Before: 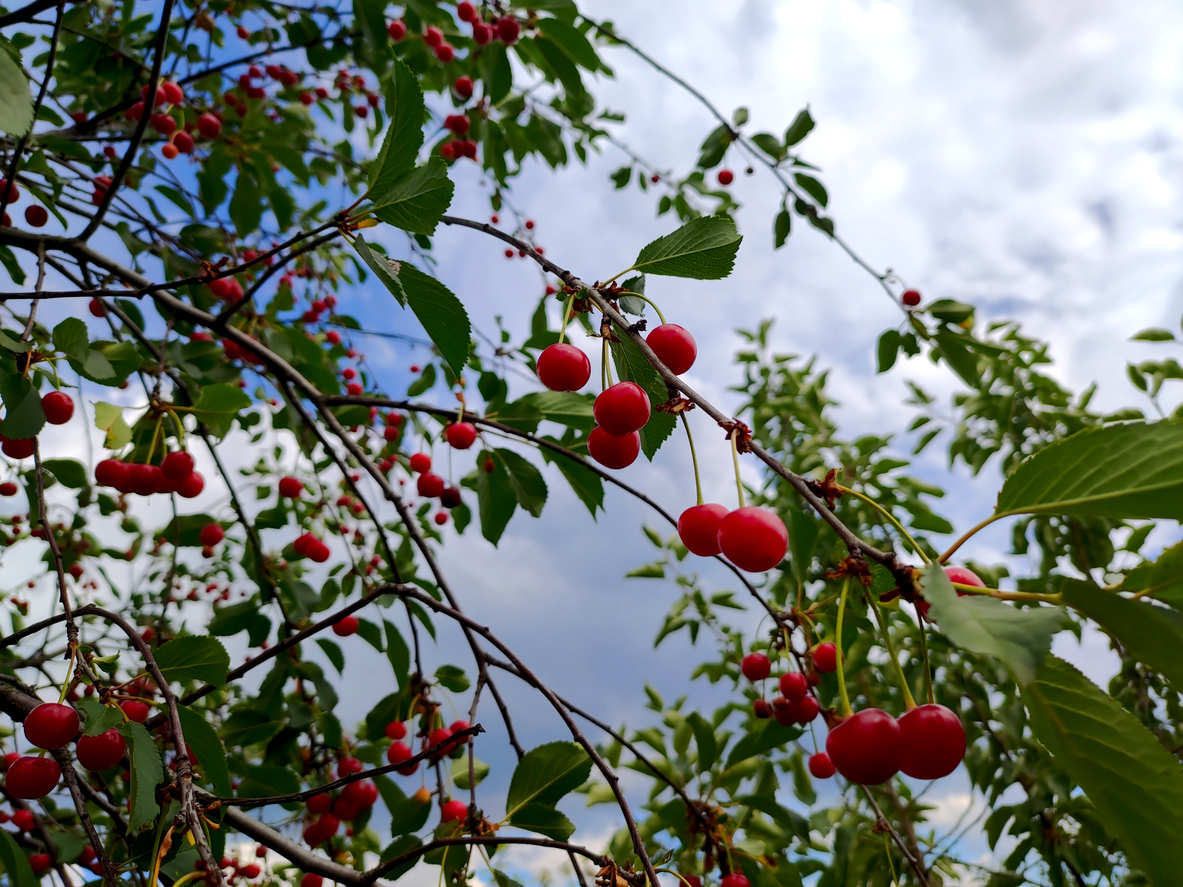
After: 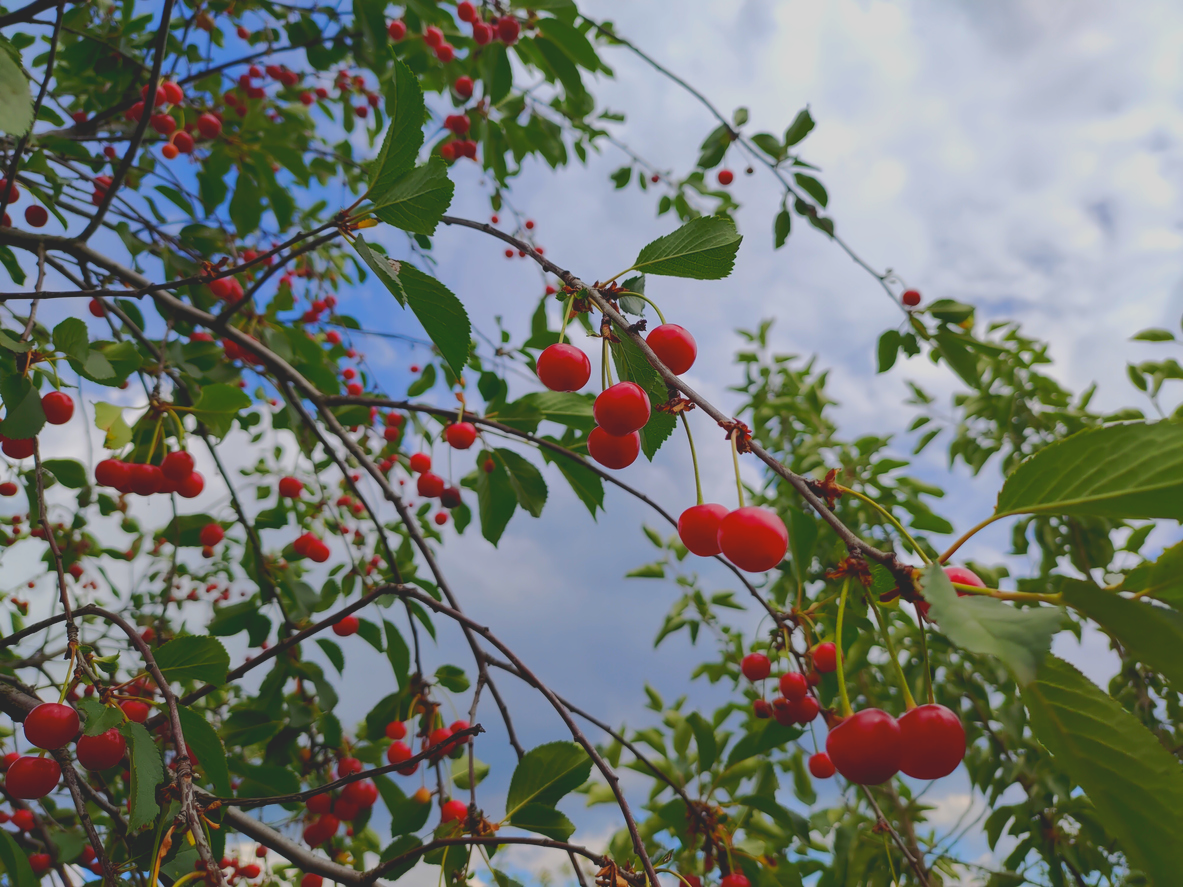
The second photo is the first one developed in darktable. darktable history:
contrast brightness saturation: contrast -0.294
